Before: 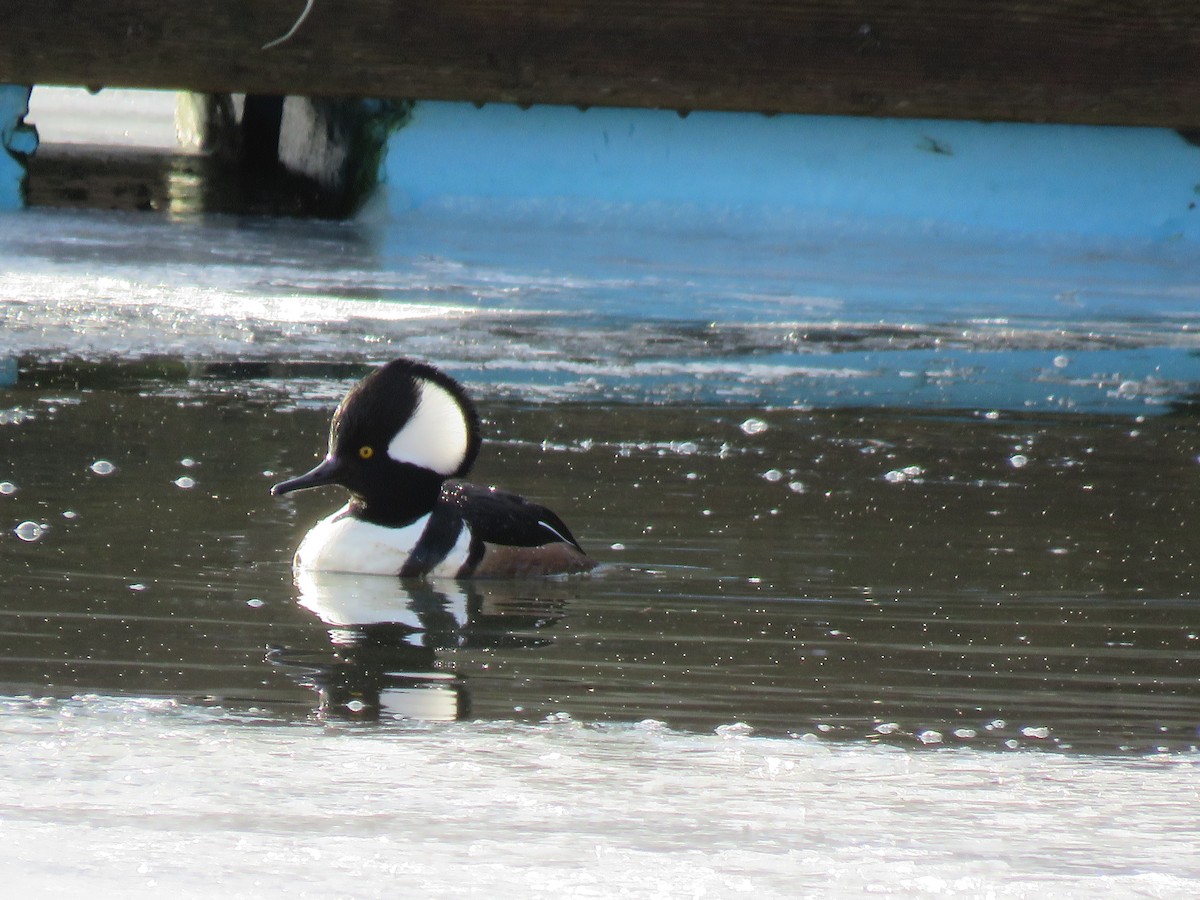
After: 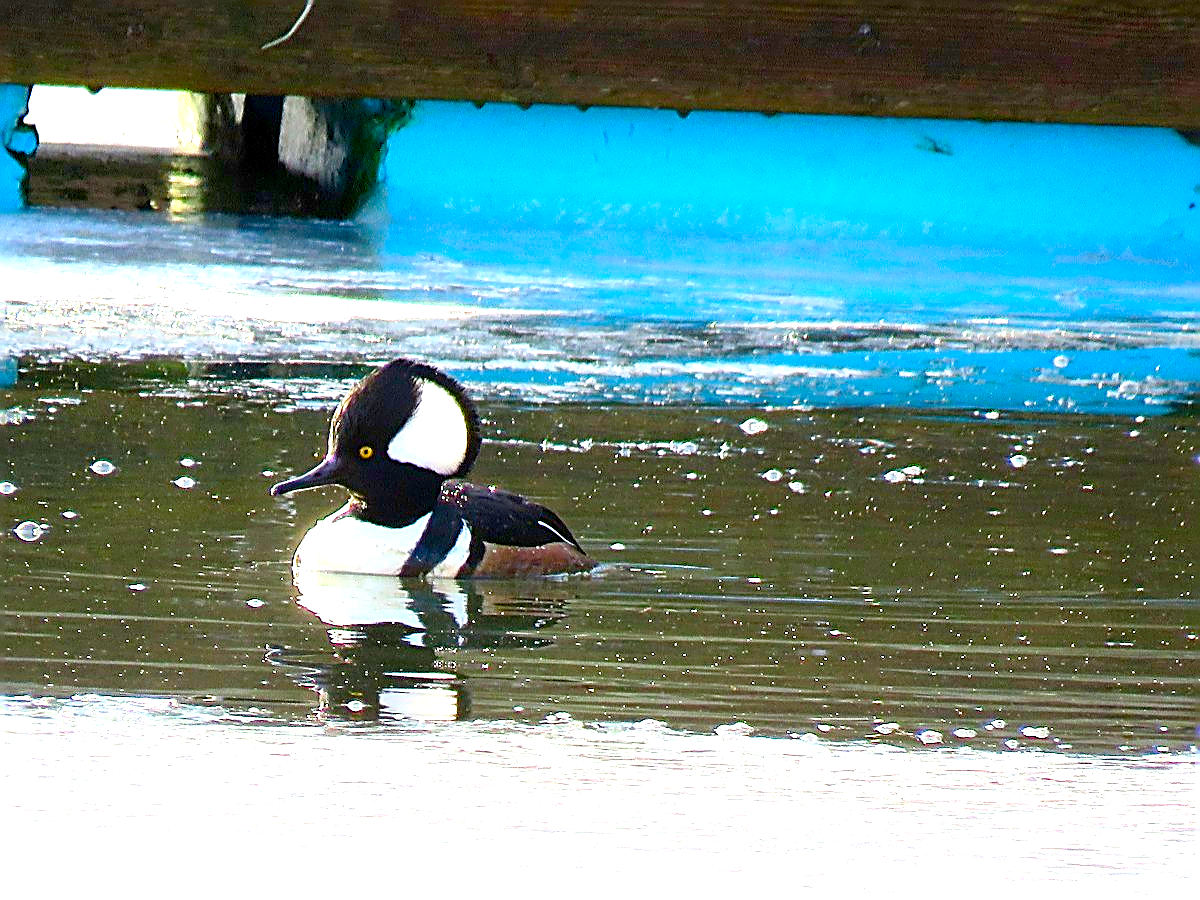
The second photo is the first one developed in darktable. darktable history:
contrast brightness saturation: contrast 0.088, saturation 0.276
sharpen: amount 1.846
exposure: exposure 0.994 EV, compensate highlight preservation false
color correction: highlights b* -0.044, saturation 1.28
color balance rgb: power › luminance 1.525%, global offset › luminance -0.849%, perceptual saturation grading › global saturation 20%, perceptual saturation grading › highlights -25.552%, perceptual saturation grading › shadows 49.638%, global vibrance 9.86%
